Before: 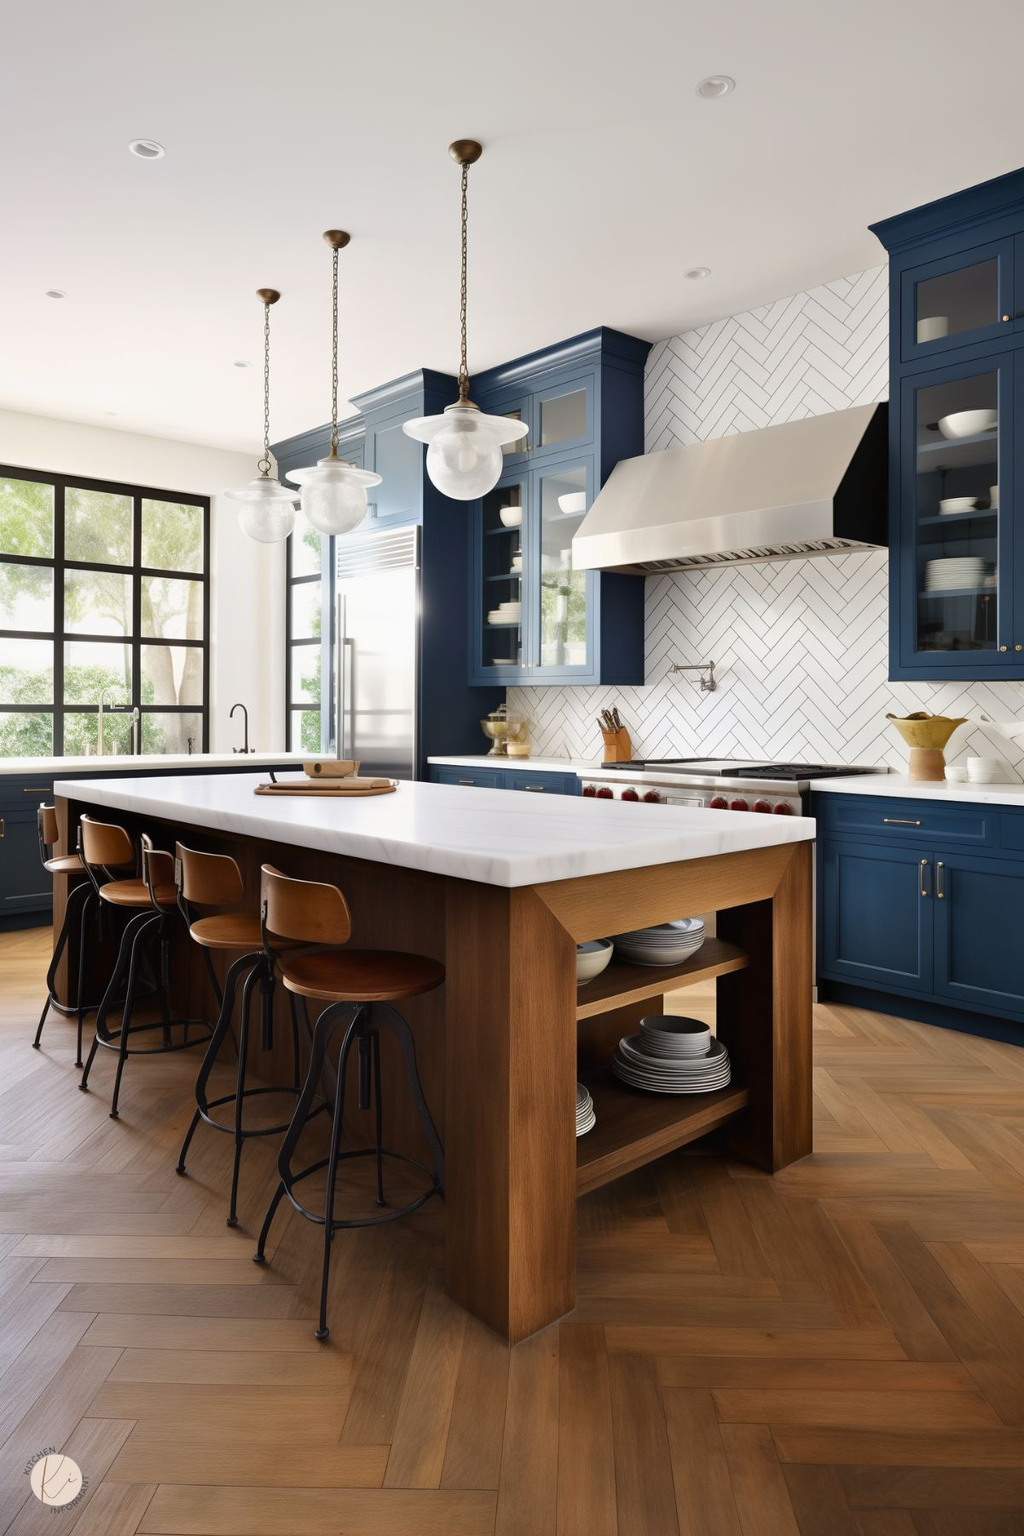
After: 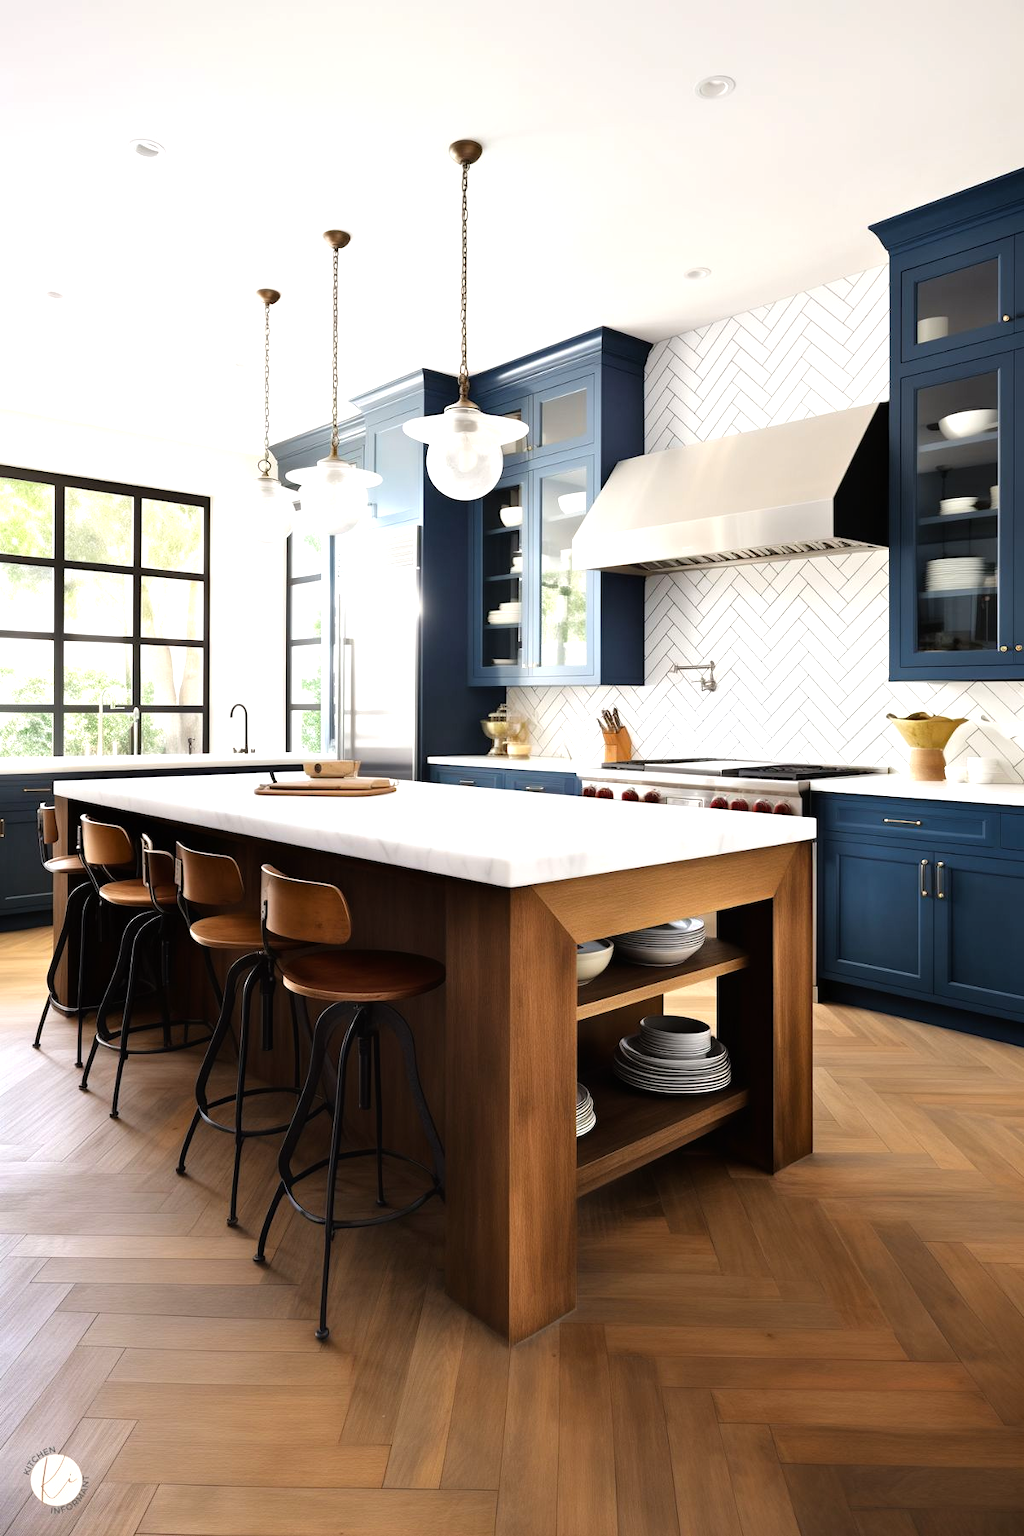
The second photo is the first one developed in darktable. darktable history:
tone equalizer: -8 EV -0.715 EV, -7 EV -0.74 EV, -6 EV -0.639 EV, -5 EV -0.391 EV, -3 EV 0.391 EV, -2 EV 0.6 EV, -1 EV 0.693 EV, +0 EV 0.765 EV
